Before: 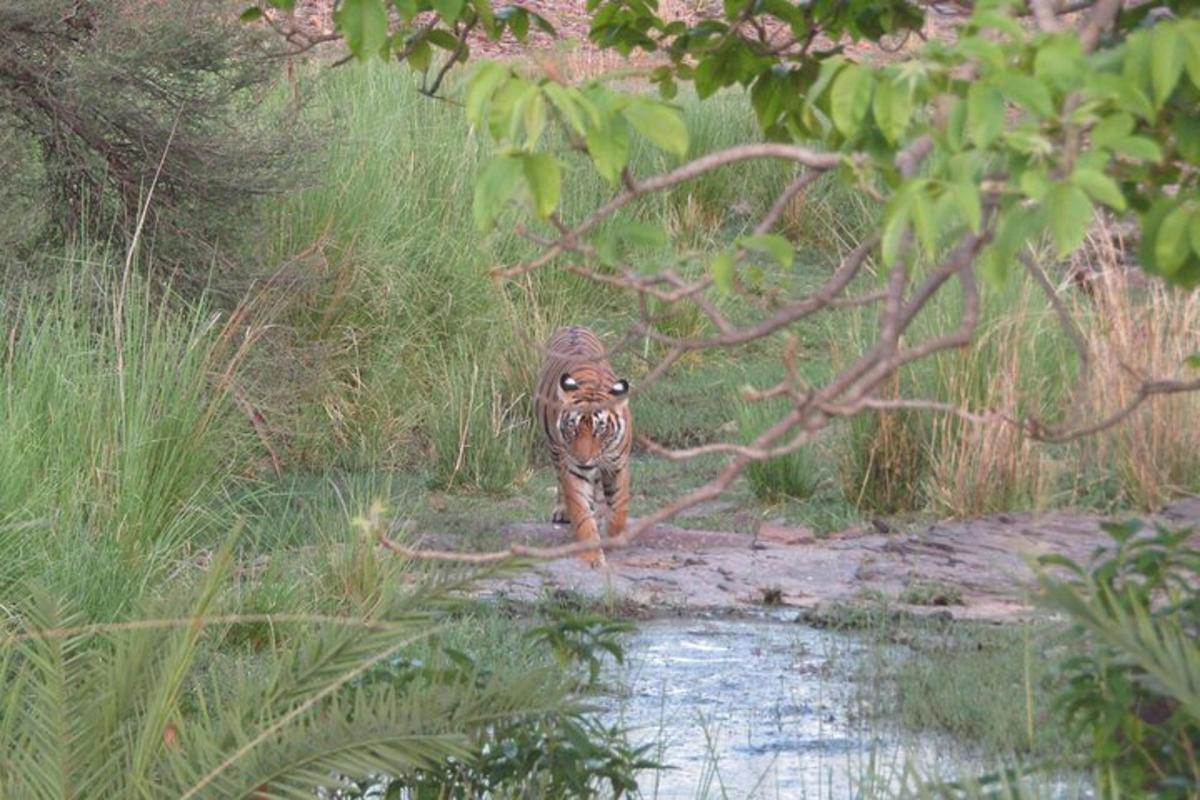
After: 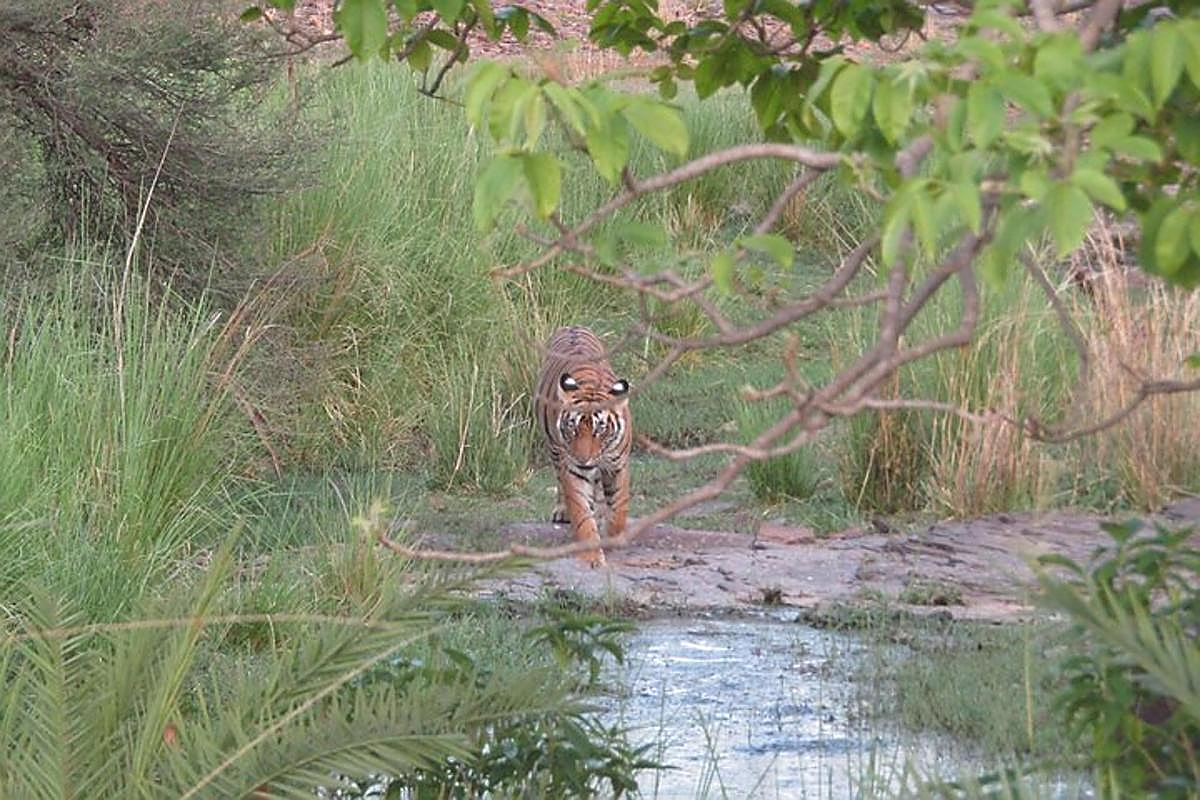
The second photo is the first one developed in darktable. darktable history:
sharpen: radius 1.35, amount 1.251, threshold 0.72
